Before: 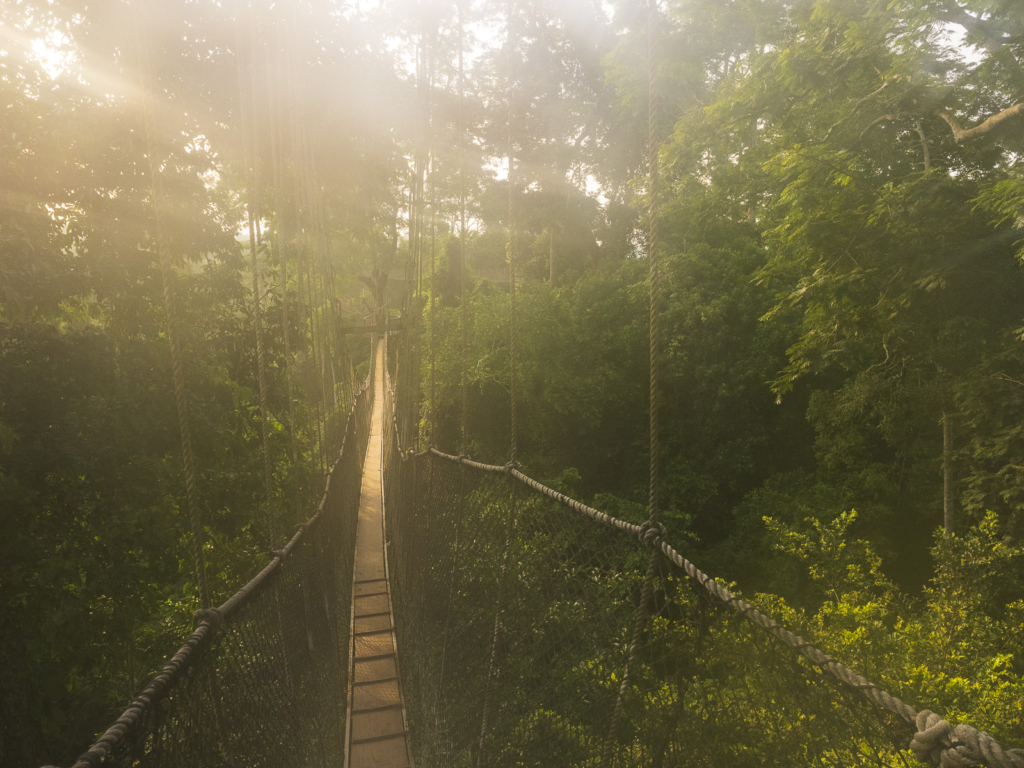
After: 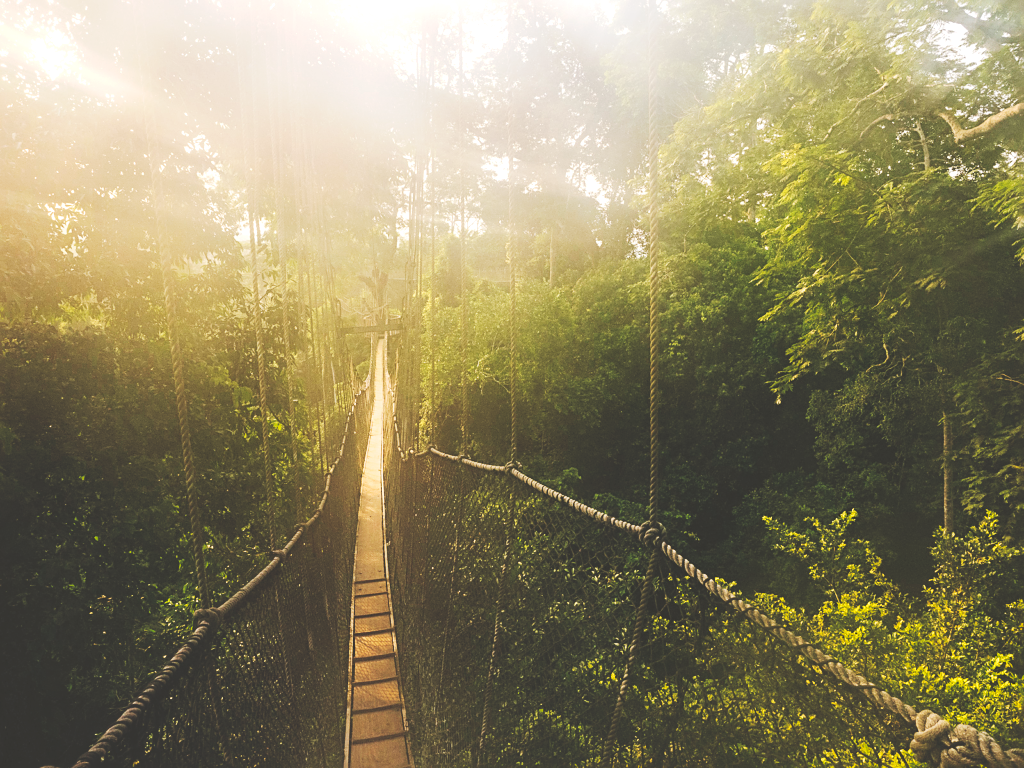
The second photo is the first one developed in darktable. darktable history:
local contrast: mode bilateral grid, contrast 20, coarseness 49, detail 120%, midtone range 0.2
tone curve: curves: ch0 [(0, 0) (0.003, 0.219) (0.011, 0.219) (0.025, 0.223) (0.044, 0.226) (0.069, 0.232) (0.1, 0.24) (0.136, 0.245) (0.177, 0.257) (0.224, 0.281) (0.277, 0.324) (0.335, 0.392) (0.399, 0.484) (0.468, 0.585) (0.543, 0.672) (0.623, 0.741) (0.709, 0.788) (0.801, 0.835) (0.898, 0.878) (1, 1)], preserve colors none
levels: levels [0.055, 0.477, 0.9]
sharpen: on, module defaults
